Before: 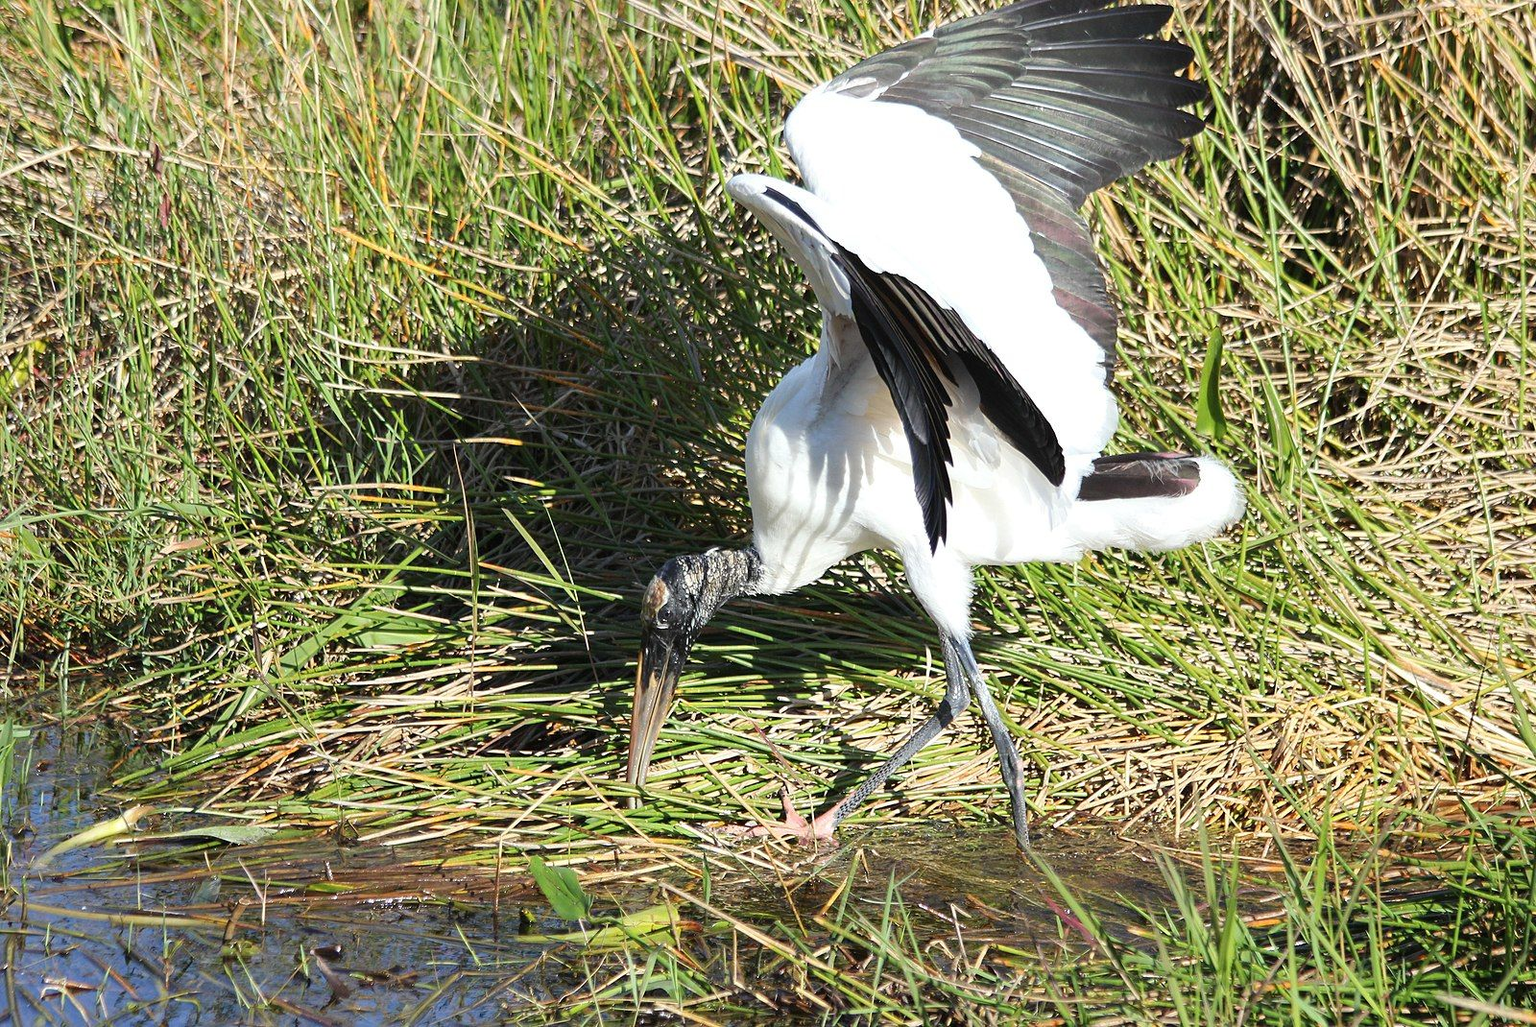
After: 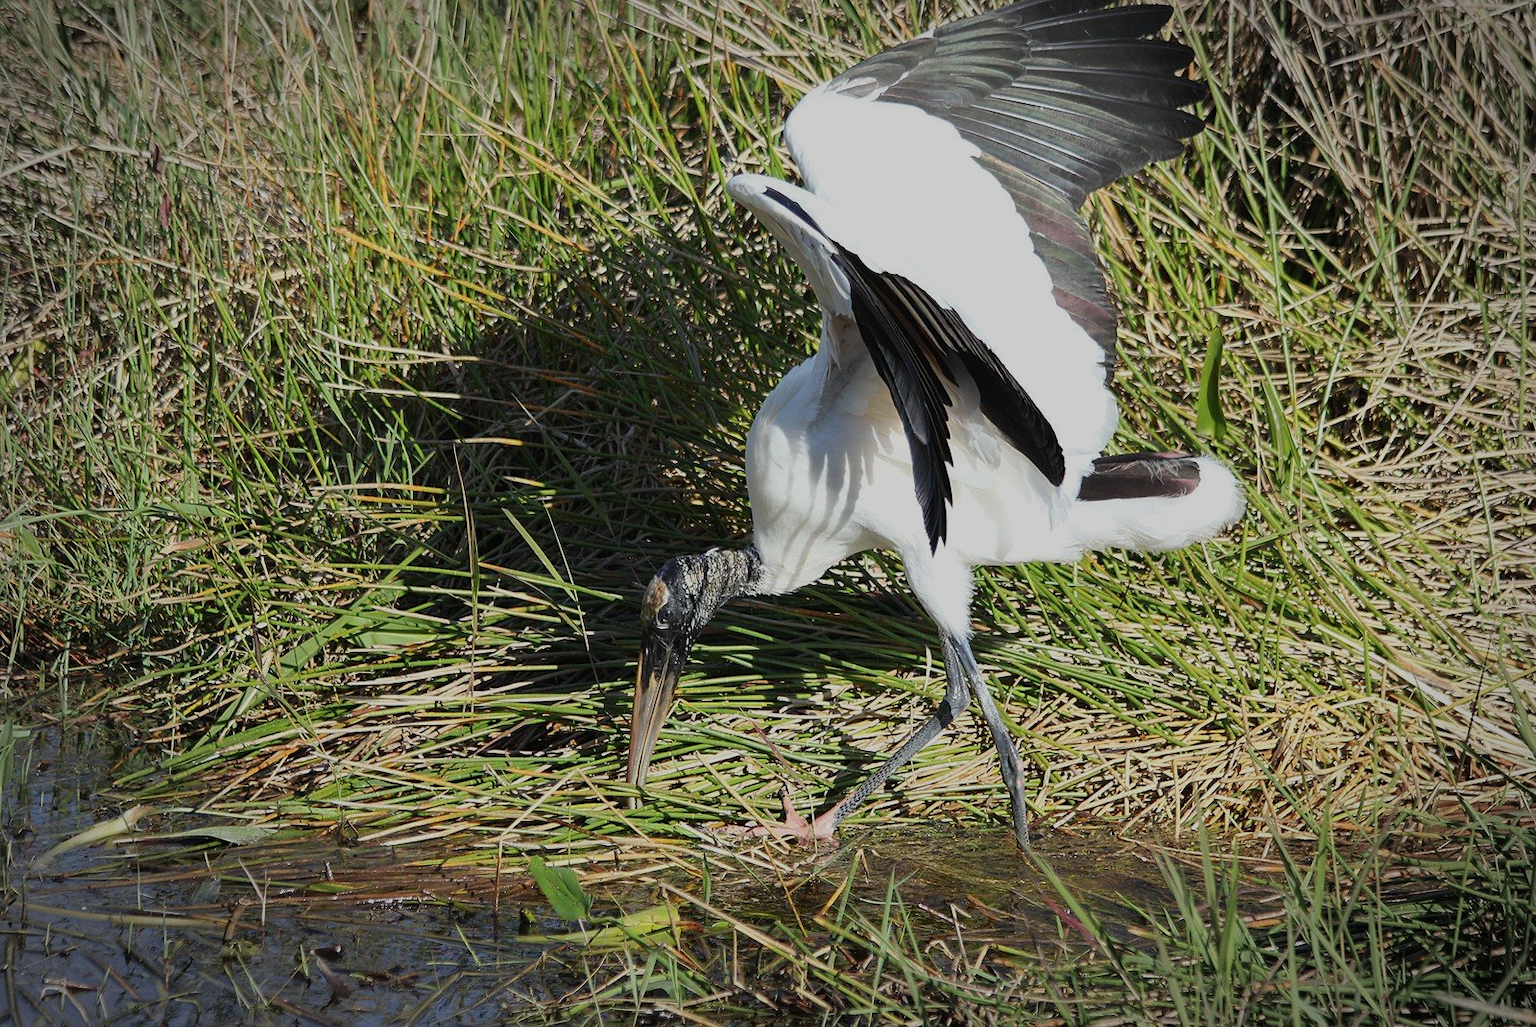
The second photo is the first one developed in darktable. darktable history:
exposure: black level correction 0, exposure -0.721 EV, compensate highlight preservation false
vignetting: automatic ratio true
